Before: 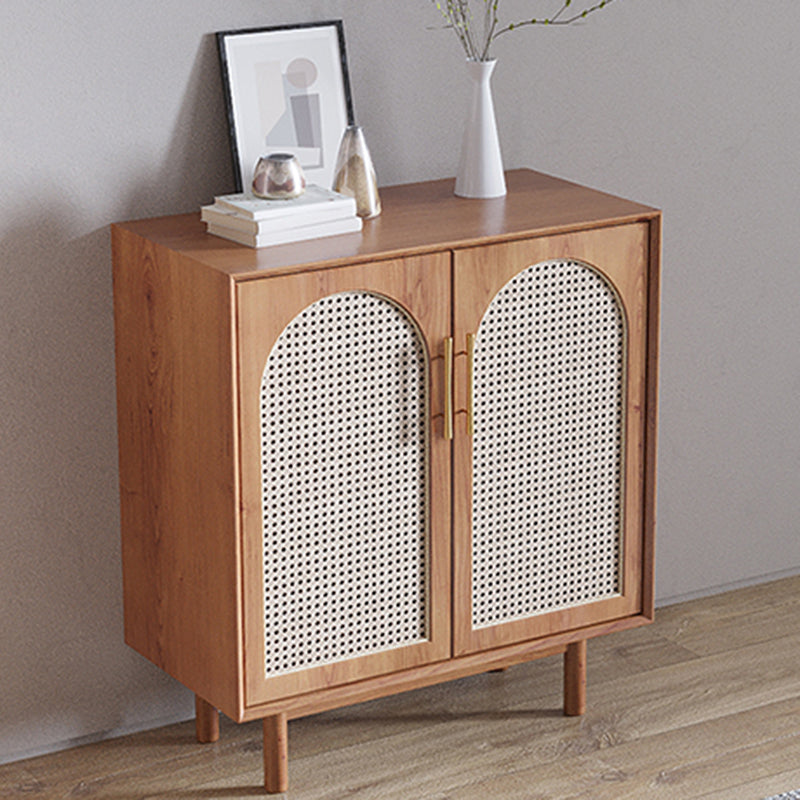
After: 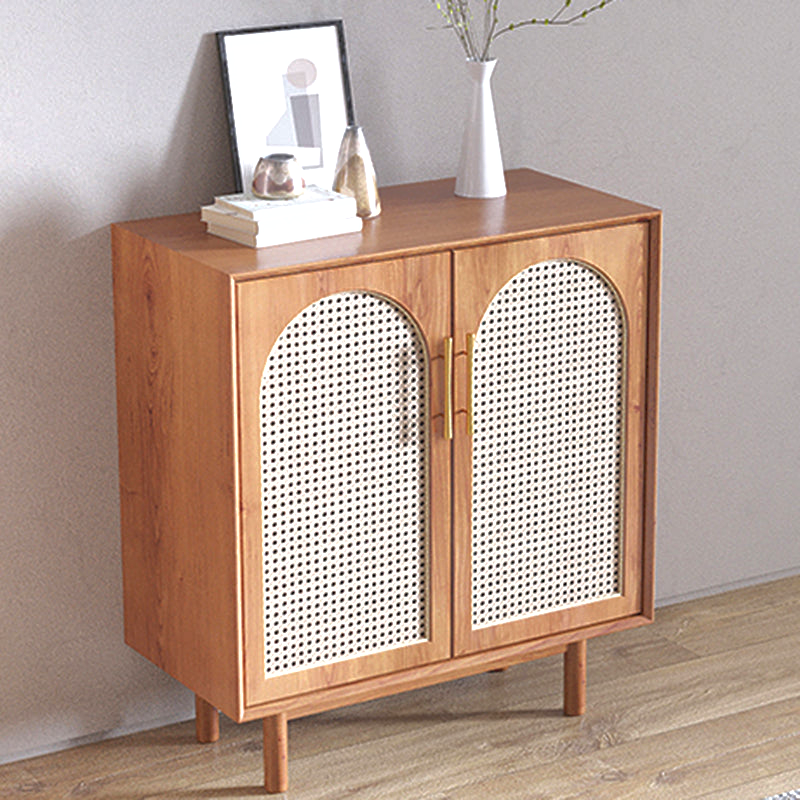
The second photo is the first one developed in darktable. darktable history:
exposure: black level correction 0, exposure 0.7 EV, compensate exposure bias true, compensate highlight preservation false
shadows and highlights: on, module defaults
